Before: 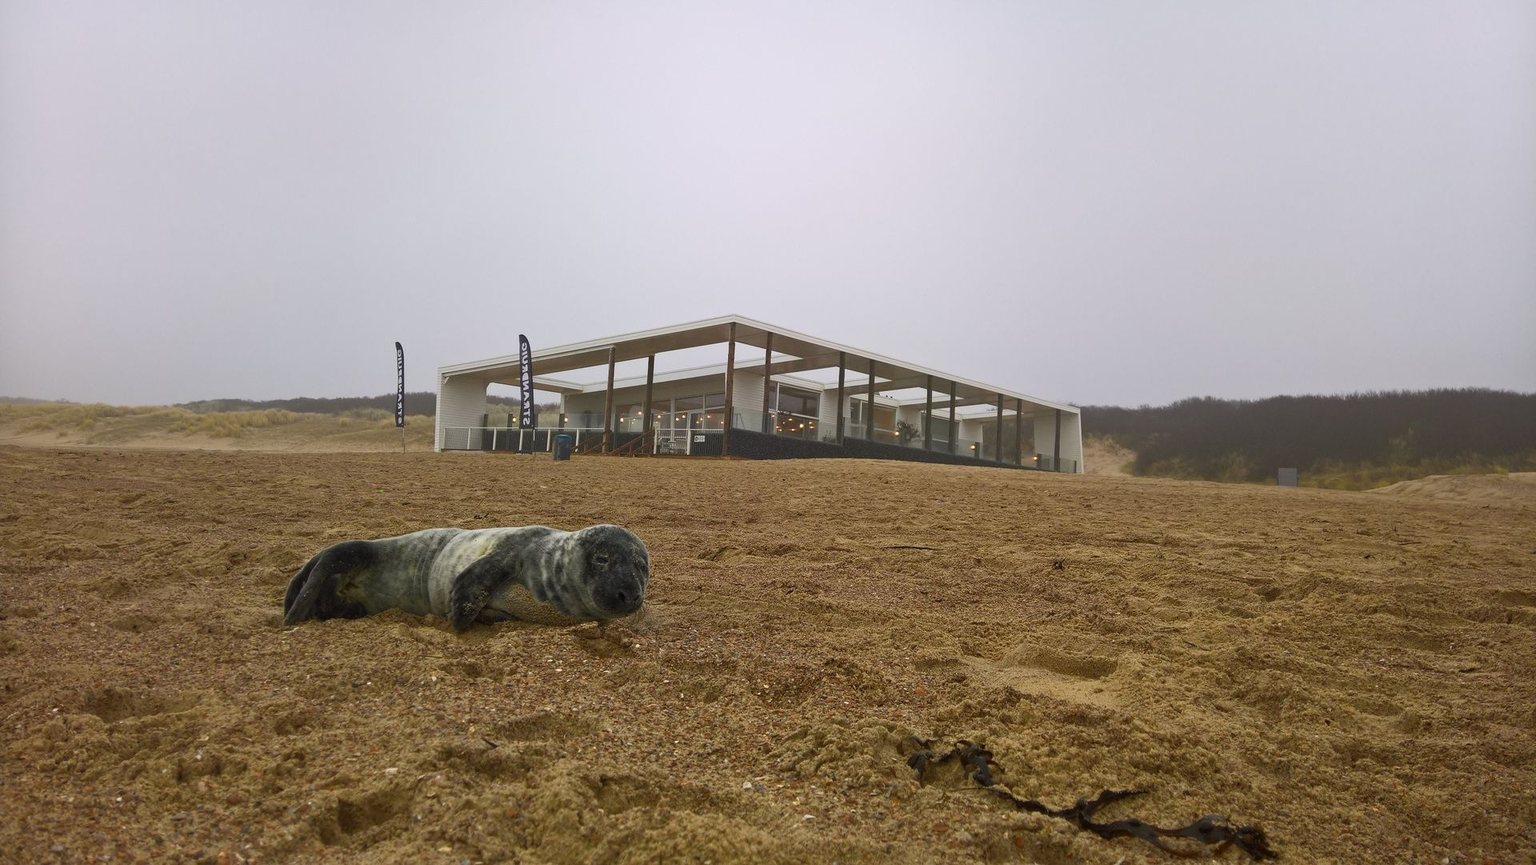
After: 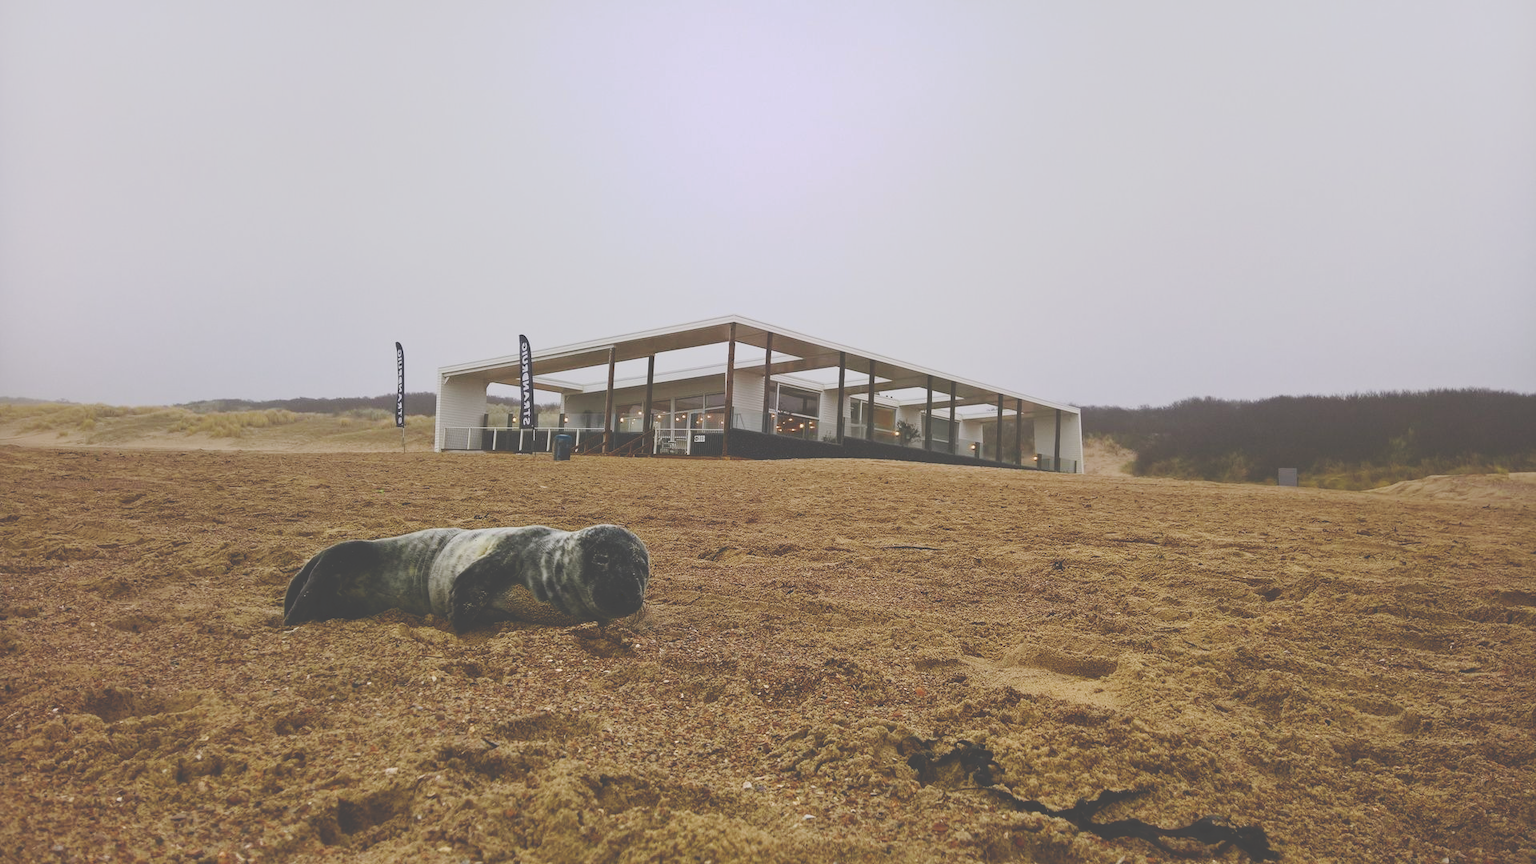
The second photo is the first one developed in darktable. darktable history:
tone curve: curves: ch0 [(0, 0) (0.003, 0.272) (0.011, 0.275) (0.025, 0.275) (0.044, 0.278) (0.069, 0.282) (0.1, 0.284) (0.136, 0.287) (0.177, 0.294) (0.224, 0.314) (0.277, 0.347) (0.335, 0.403) (0.399, 0.473) (0.468, 0.552) (0.543, 0.622) (0.623, 0.69) (0.709, 0.756) (0.801, 0.818) (0.898, 0.865) (1, 1)], preserve colors none
white balance: red 1.009, blue 1.027
